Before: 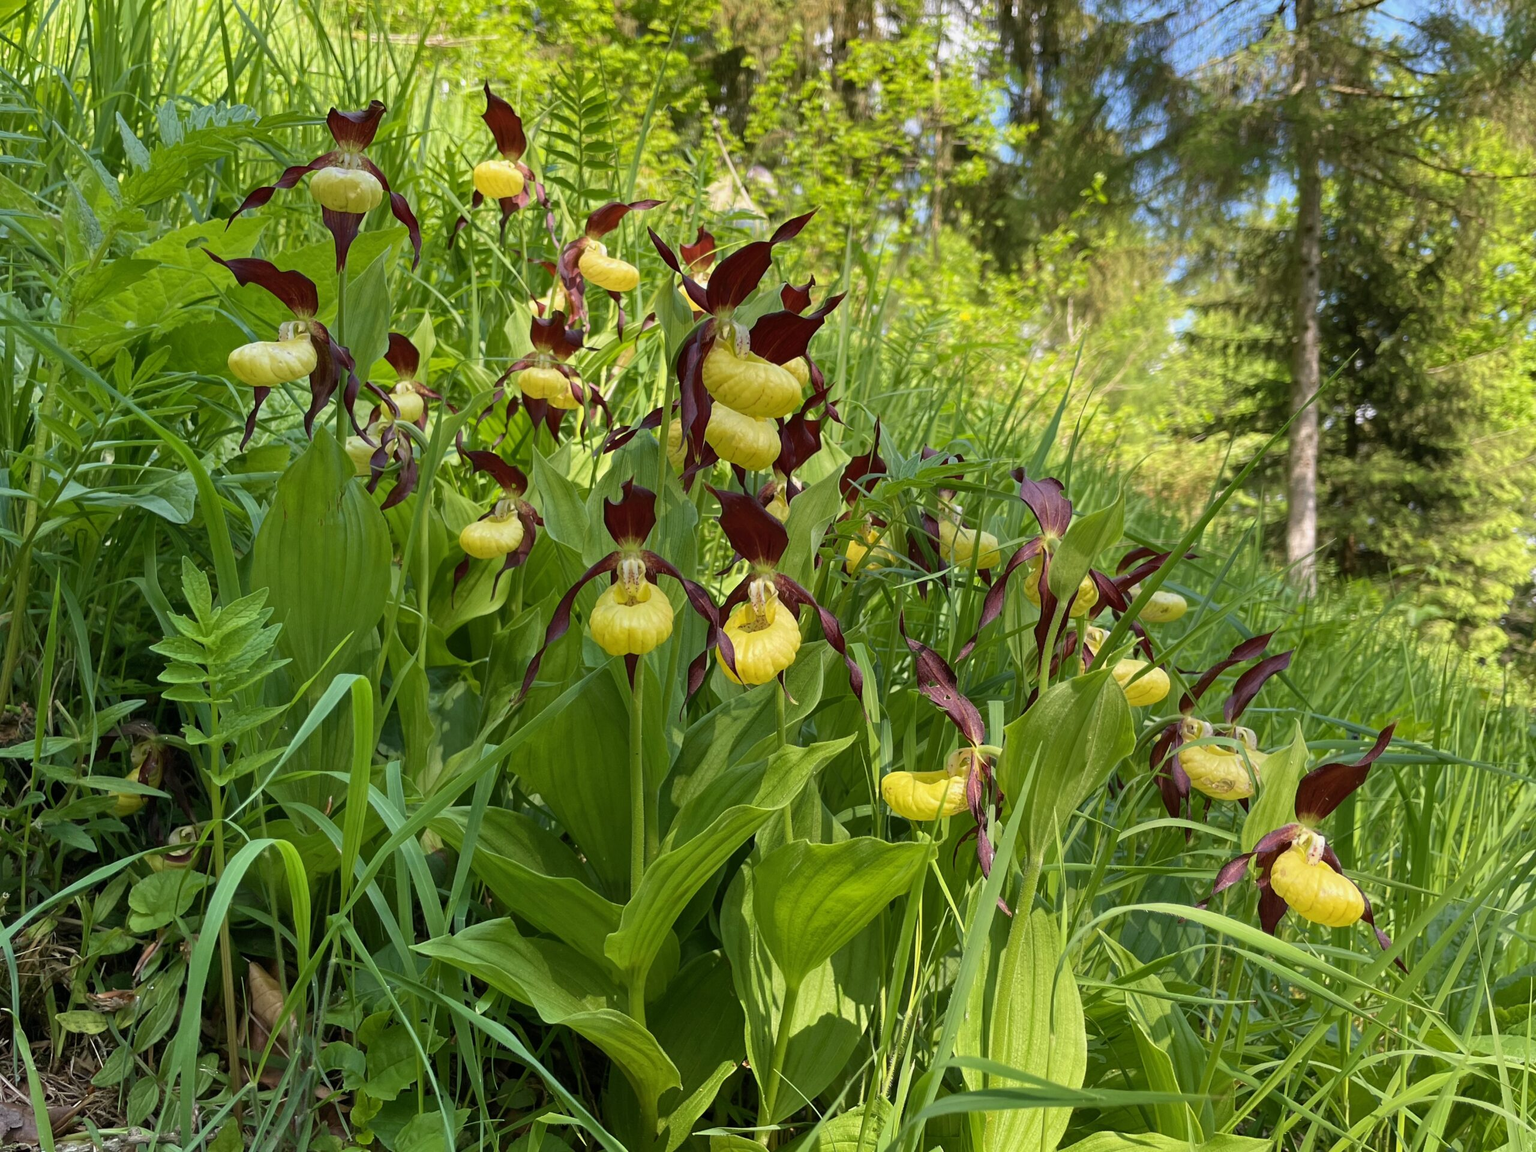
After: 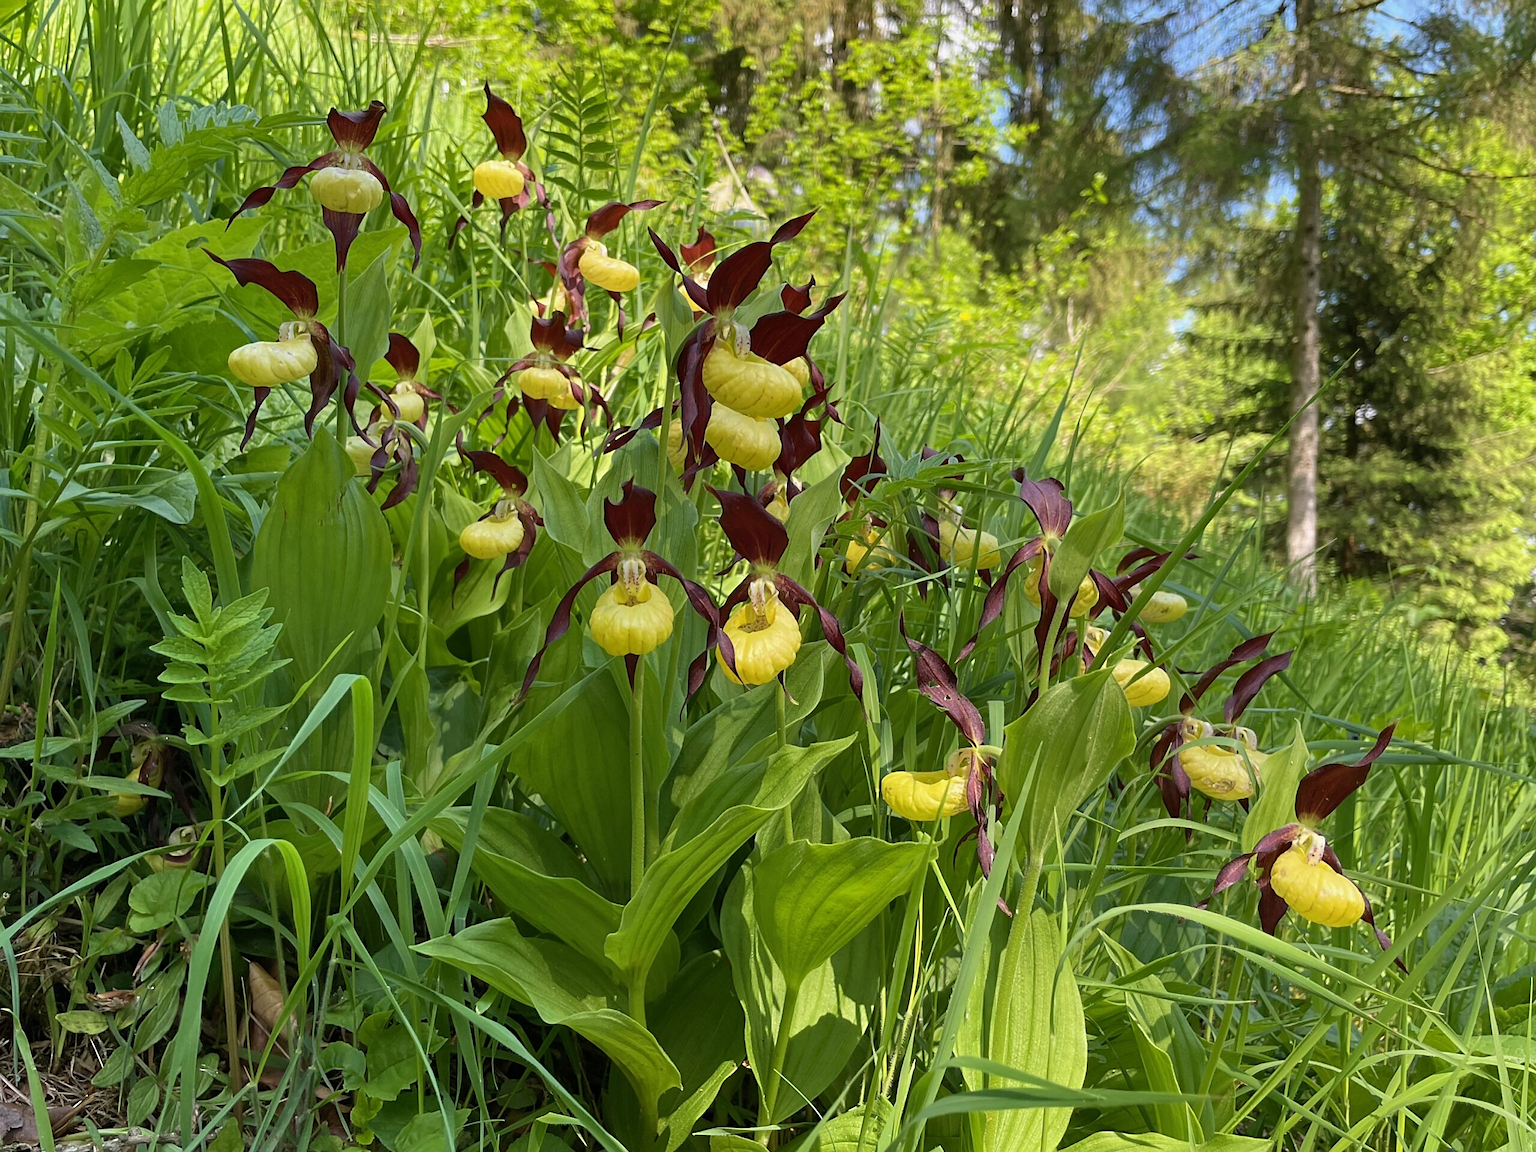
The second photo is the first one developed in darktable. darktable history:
sharpen: radius 1.863, amount 0.405, threshold 1.262
